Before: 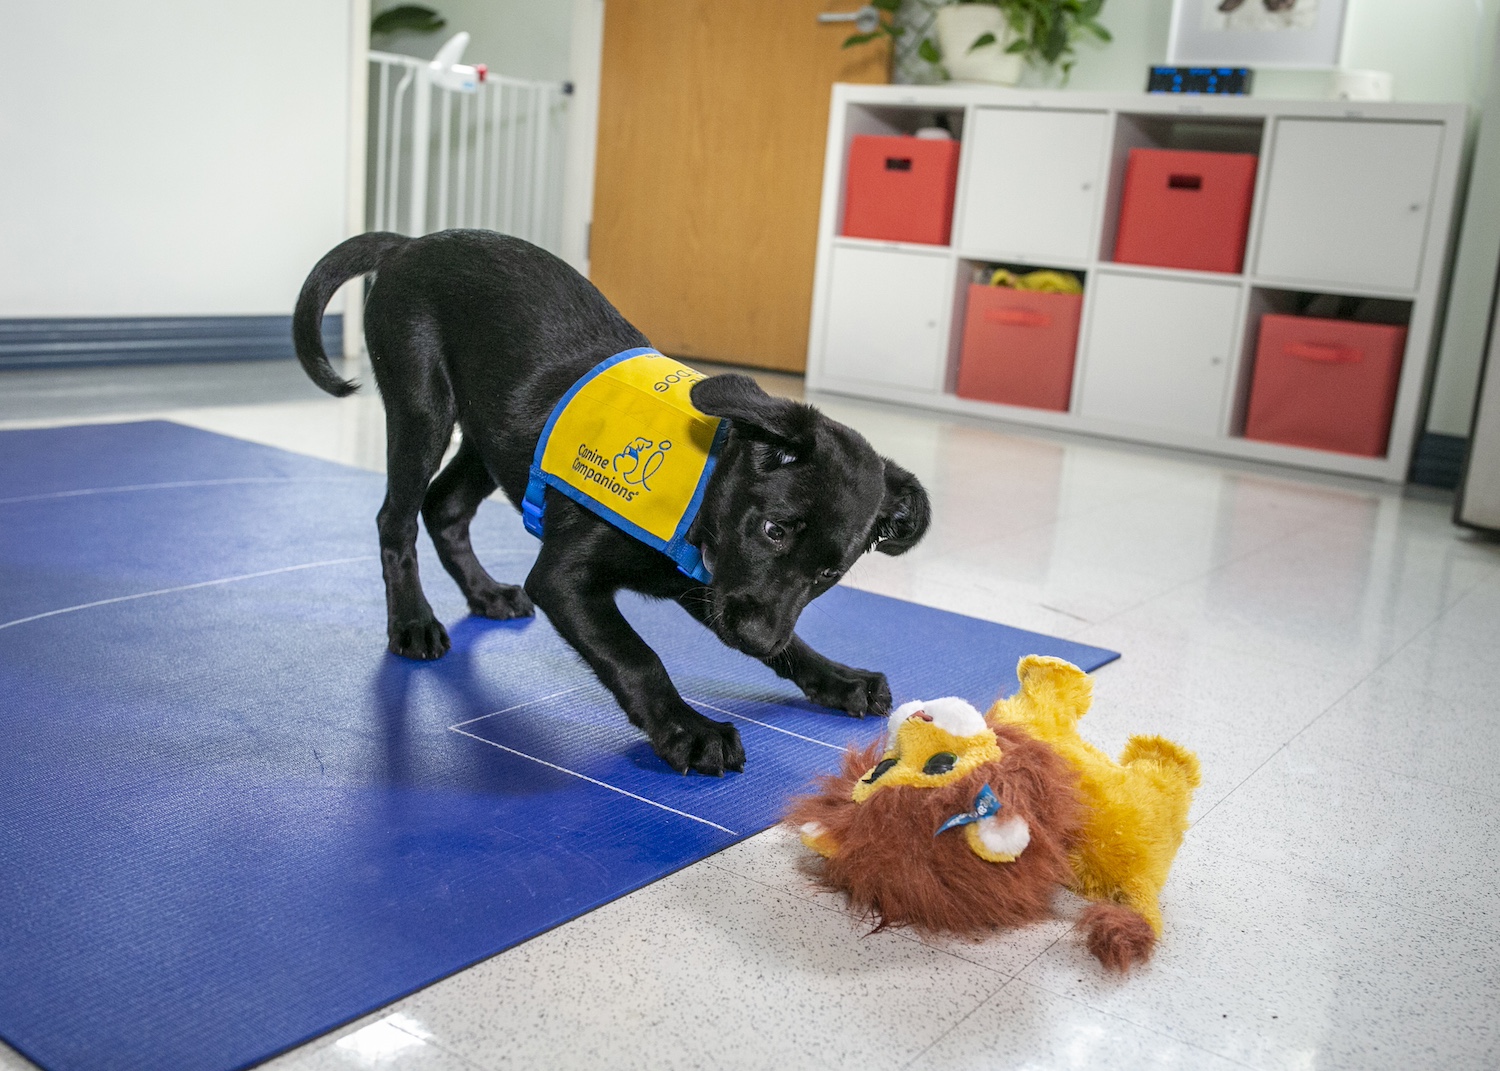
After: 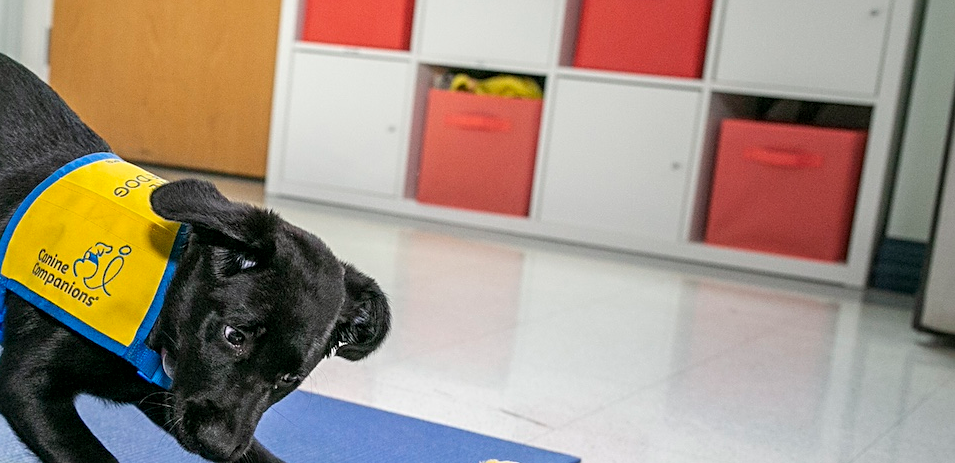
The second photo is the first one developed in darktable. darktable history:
crop: left 36.005%, top 18.293%, right 0.31%, bottom 38.444%
sharpen: radius 2.529, amount 0.323
